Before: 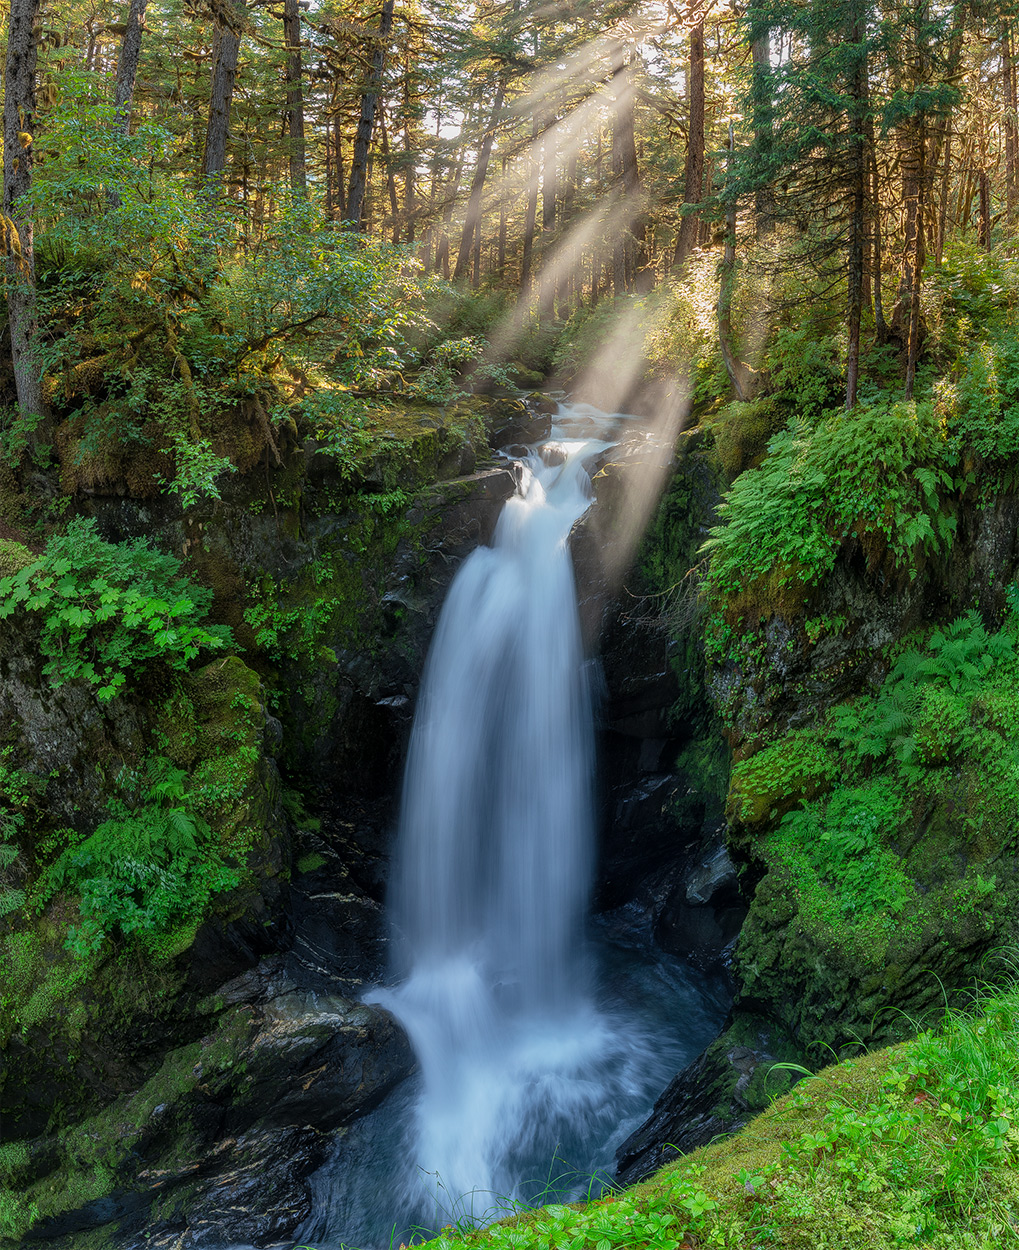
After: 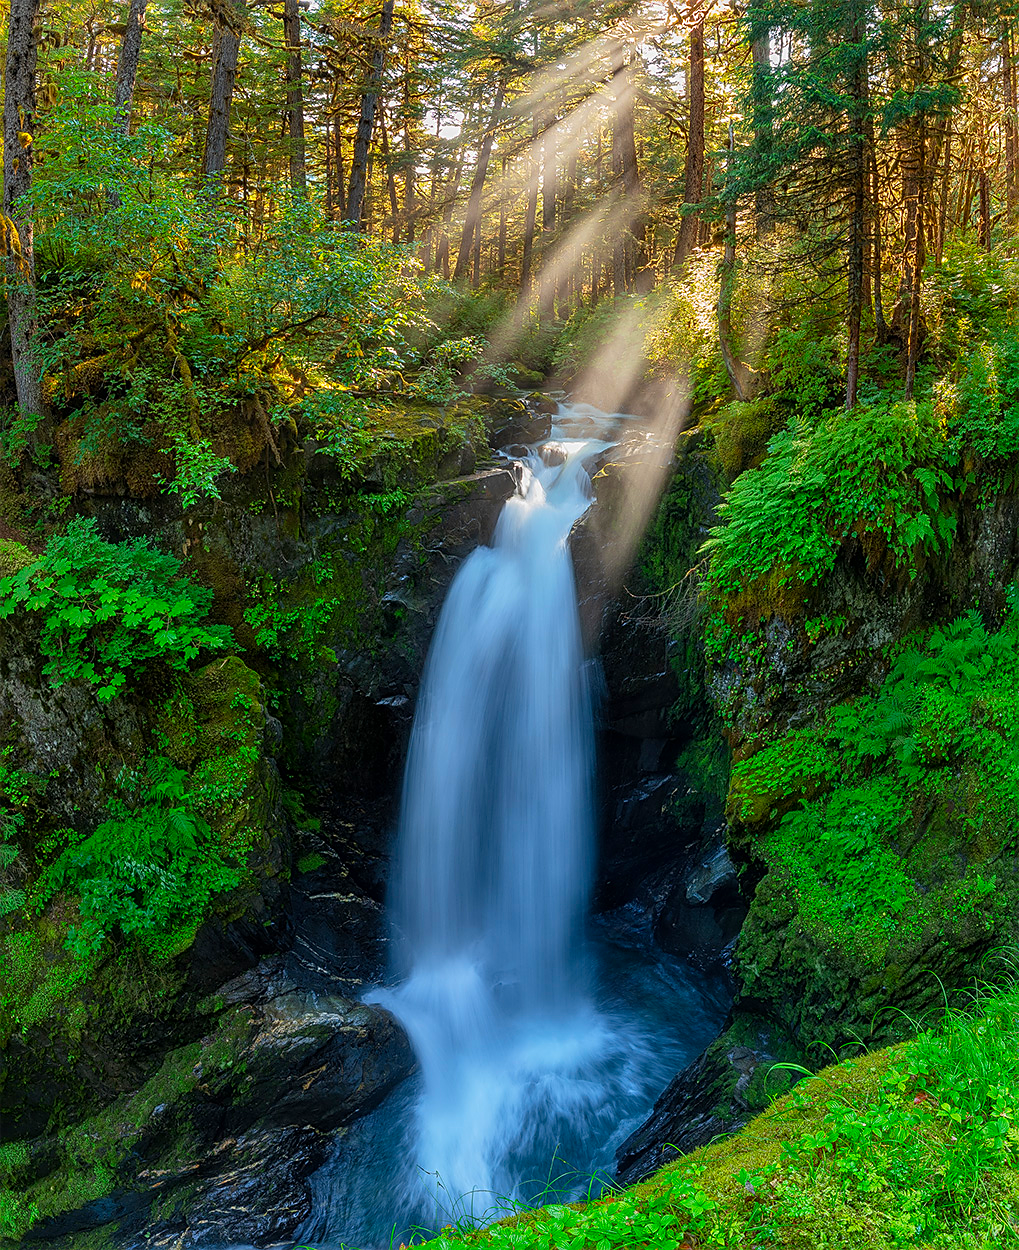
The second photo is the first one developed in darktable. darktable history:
contrast brightness saturation: saturation 0.5
sharpen: on, module defaults
